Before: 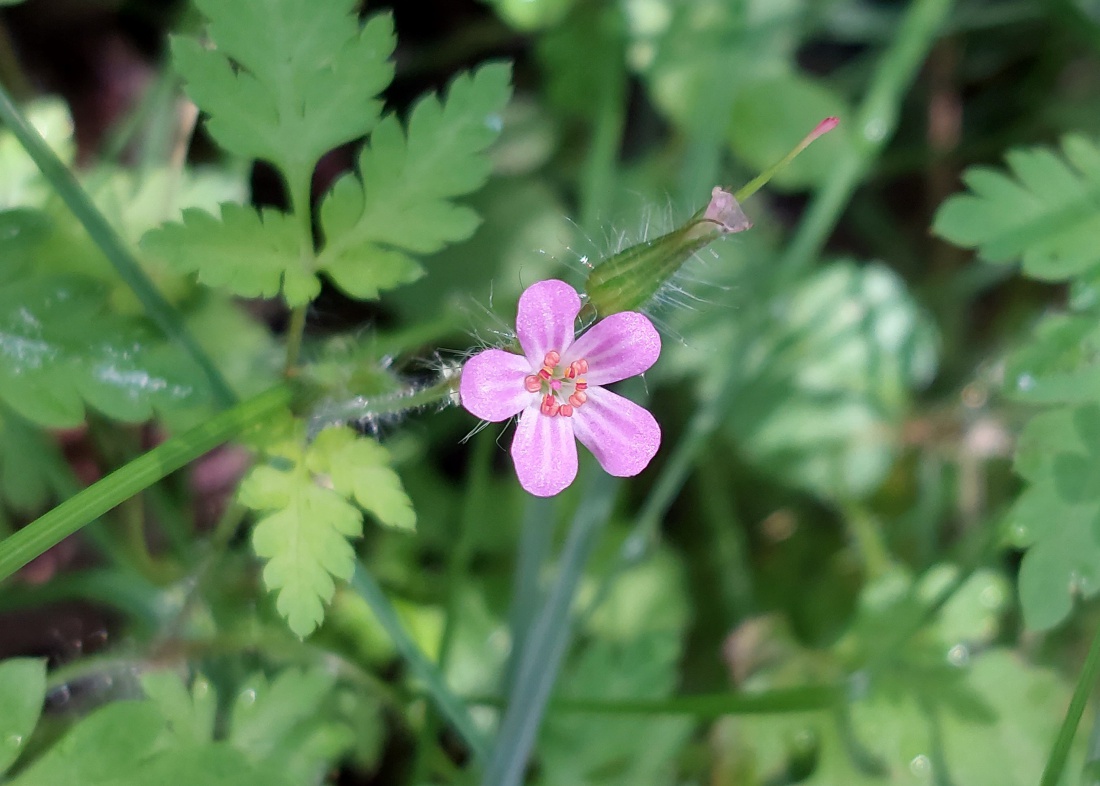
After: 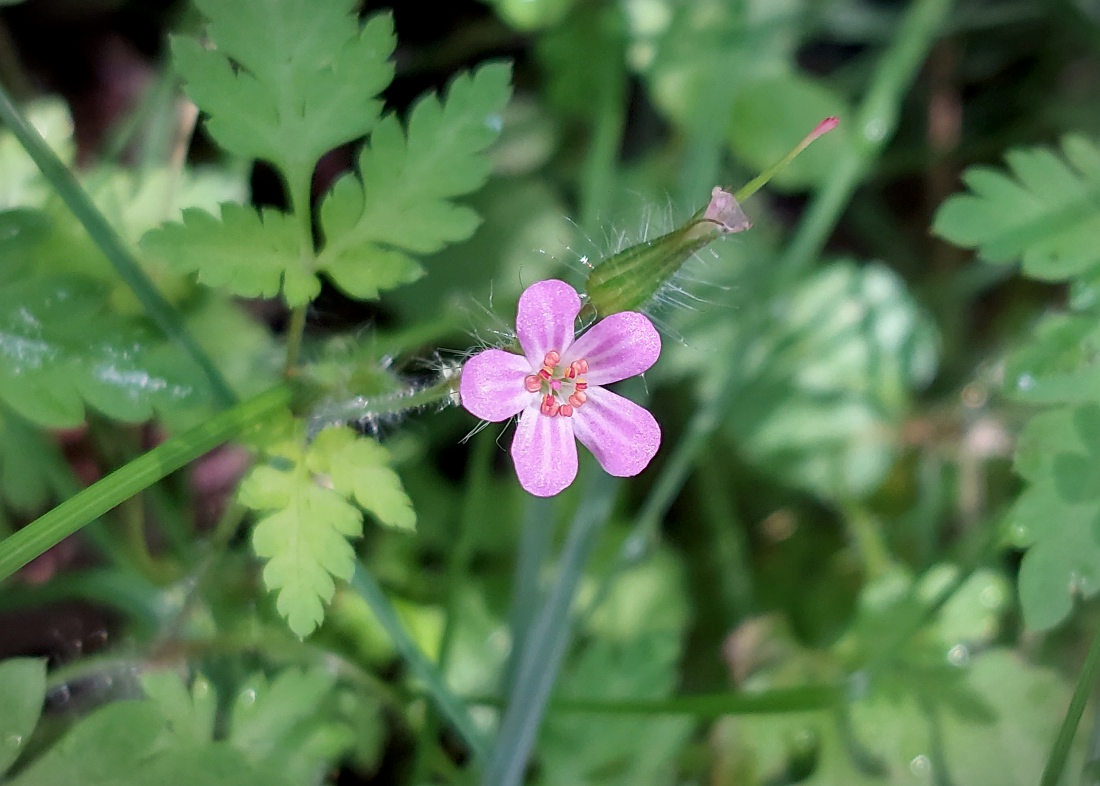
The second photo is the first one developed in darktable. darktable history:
local contrast: highlights 63%, shadows 108%, detail 107%, midtone range 0.532
vignetting: fall-off start 100.11%, brightness -0.406, saturation -0.295, width/height ratio 1.323
sharpen: amount 0.21
